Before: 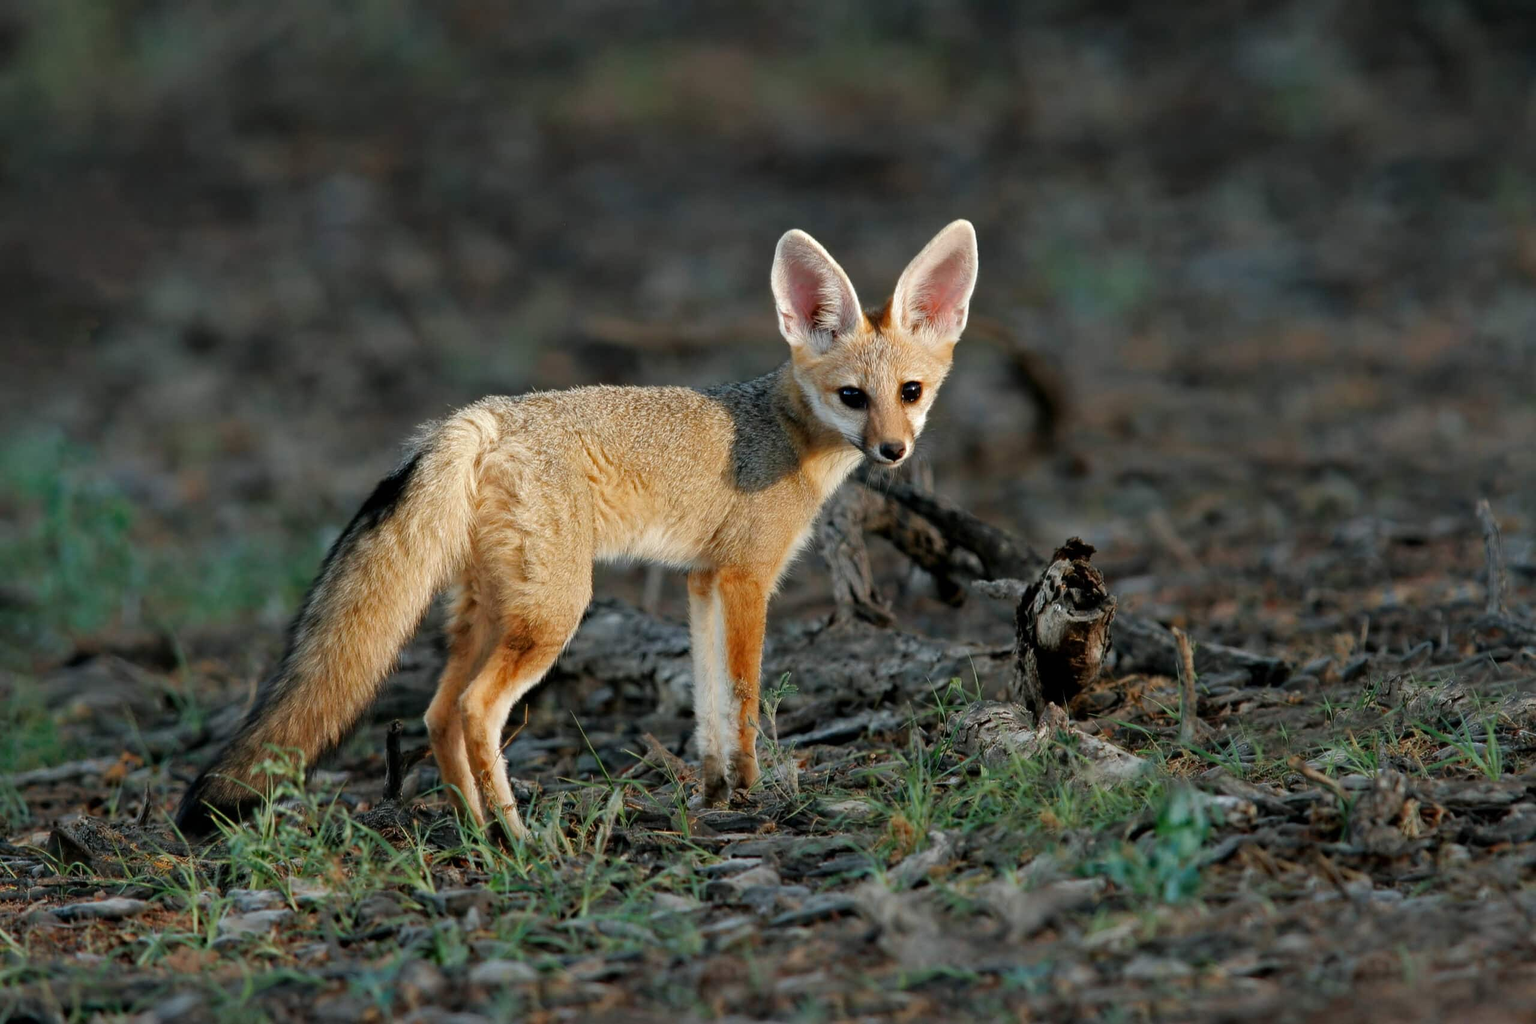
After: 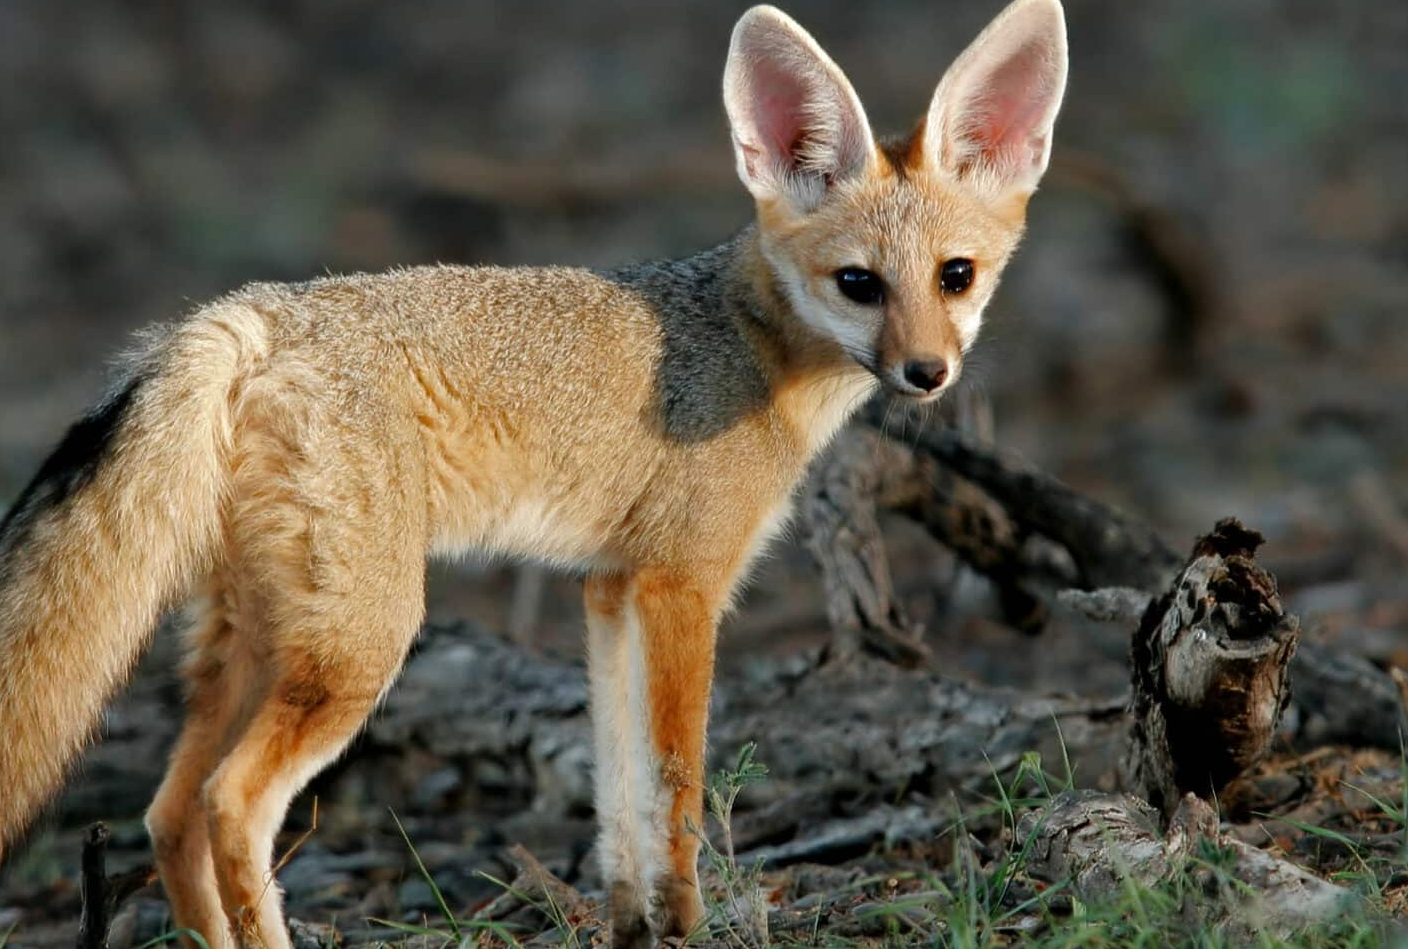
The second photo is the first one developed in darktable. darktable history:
crop and rotate: left 21.979%, top 22.103%, right 23.02%, bottom 22.243%
tone equalizer: on, module defaults
